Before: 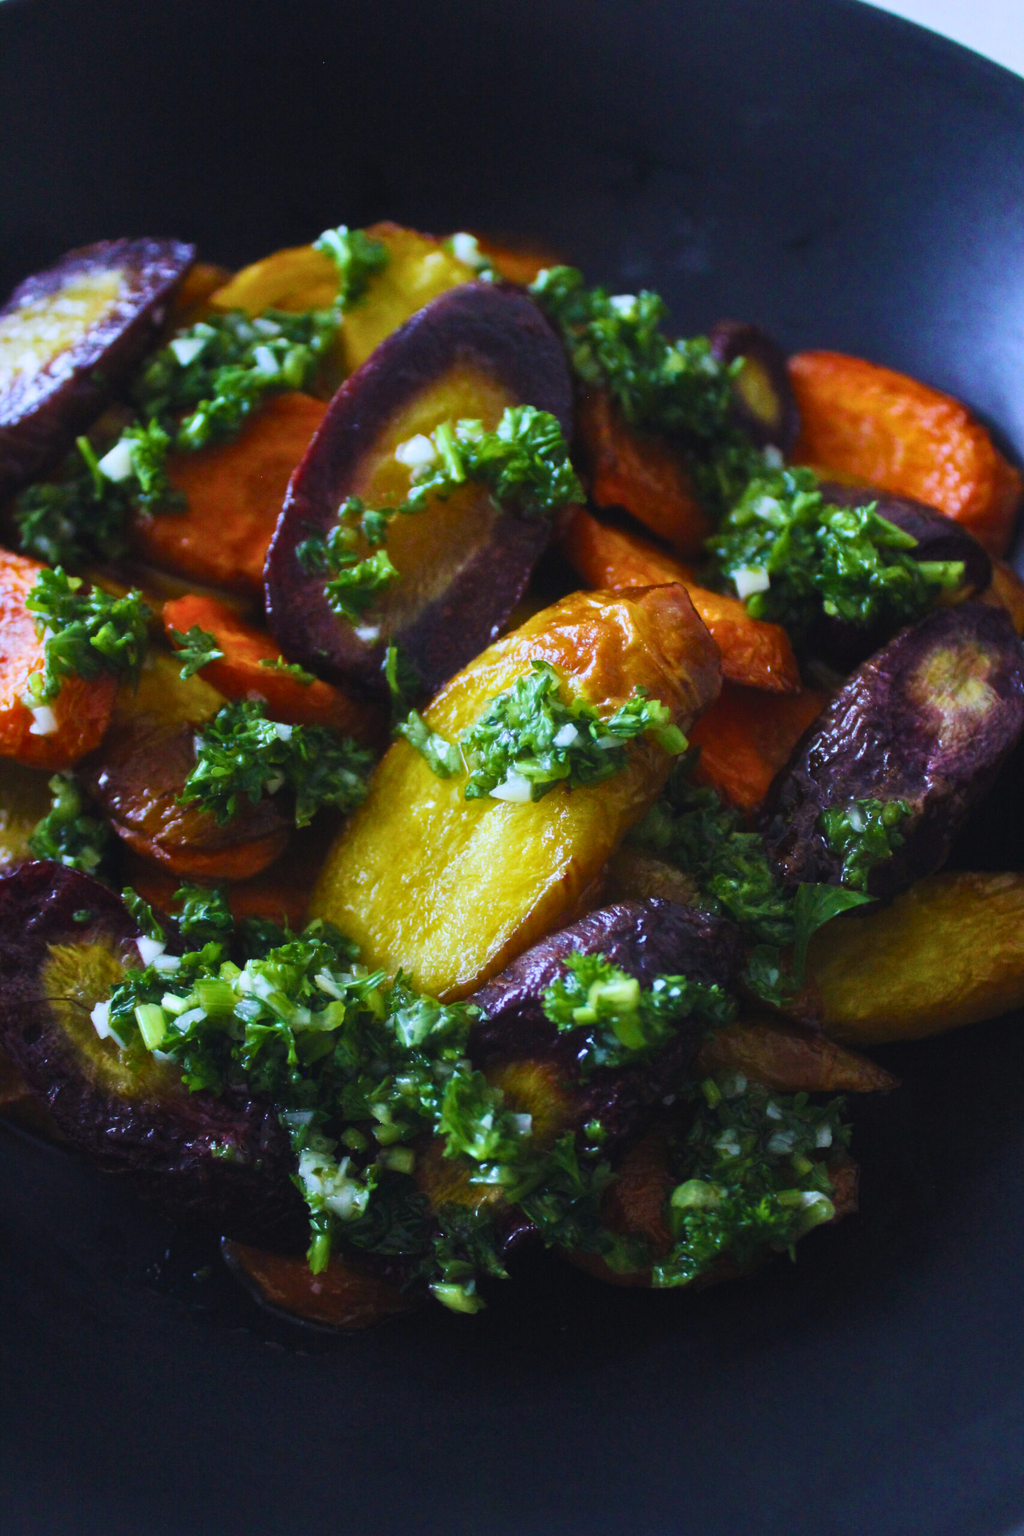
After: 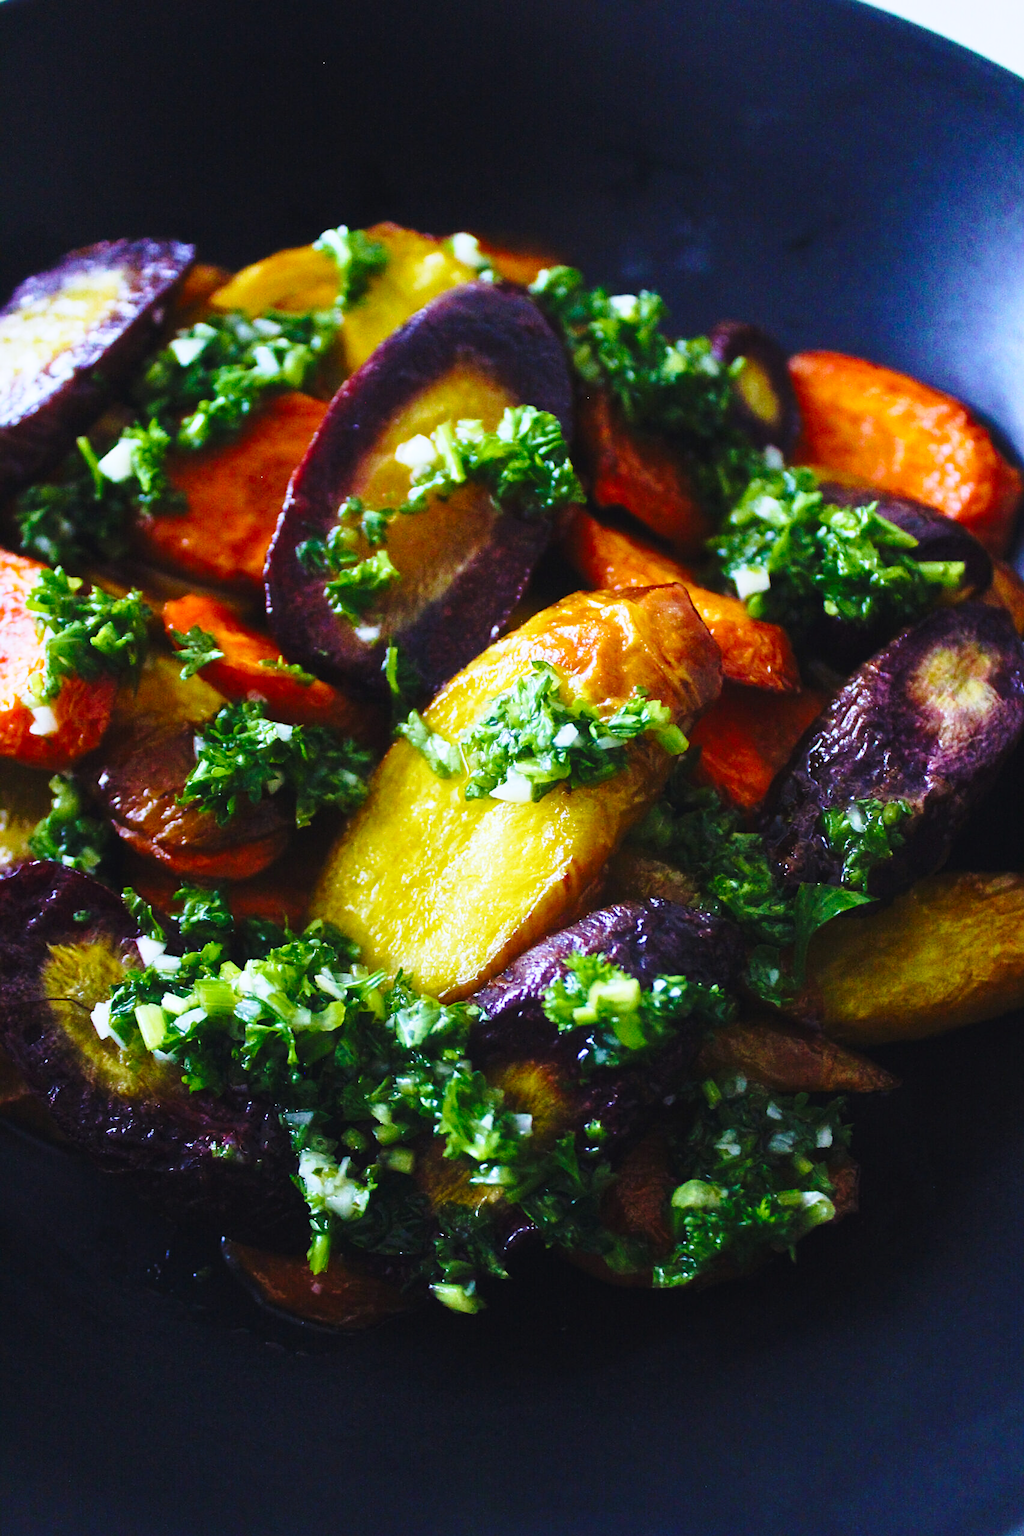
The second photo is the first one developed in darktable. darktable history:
base curve: curves: ch0 [(0, 0) (0.028, 0.03) (0.121, 0.232) (0.46, 0.748) (0.859, 0.968) (1, 1)], preserve colors none
tone equalizer: on, module defaults
contrast brightness saturation: contrast 0.05
sharpen: on, module defaults
